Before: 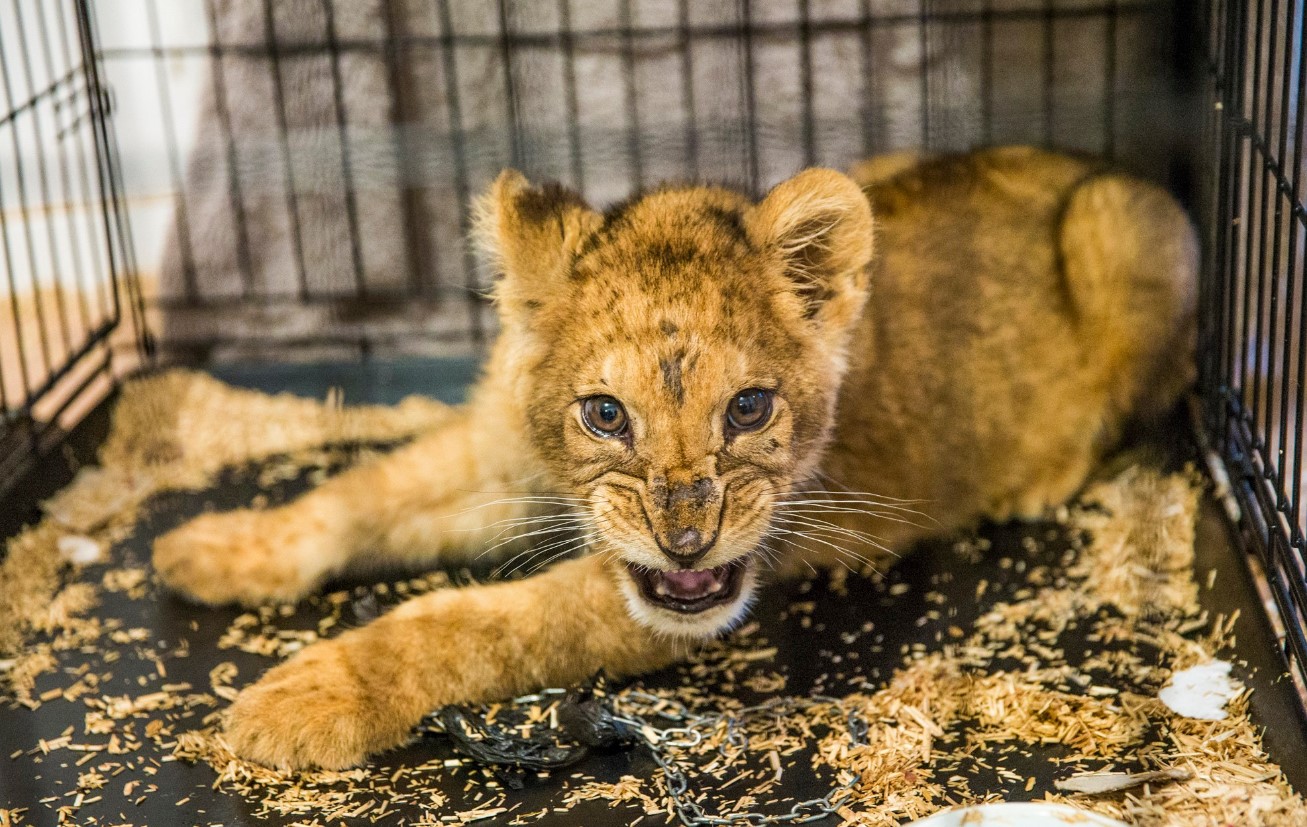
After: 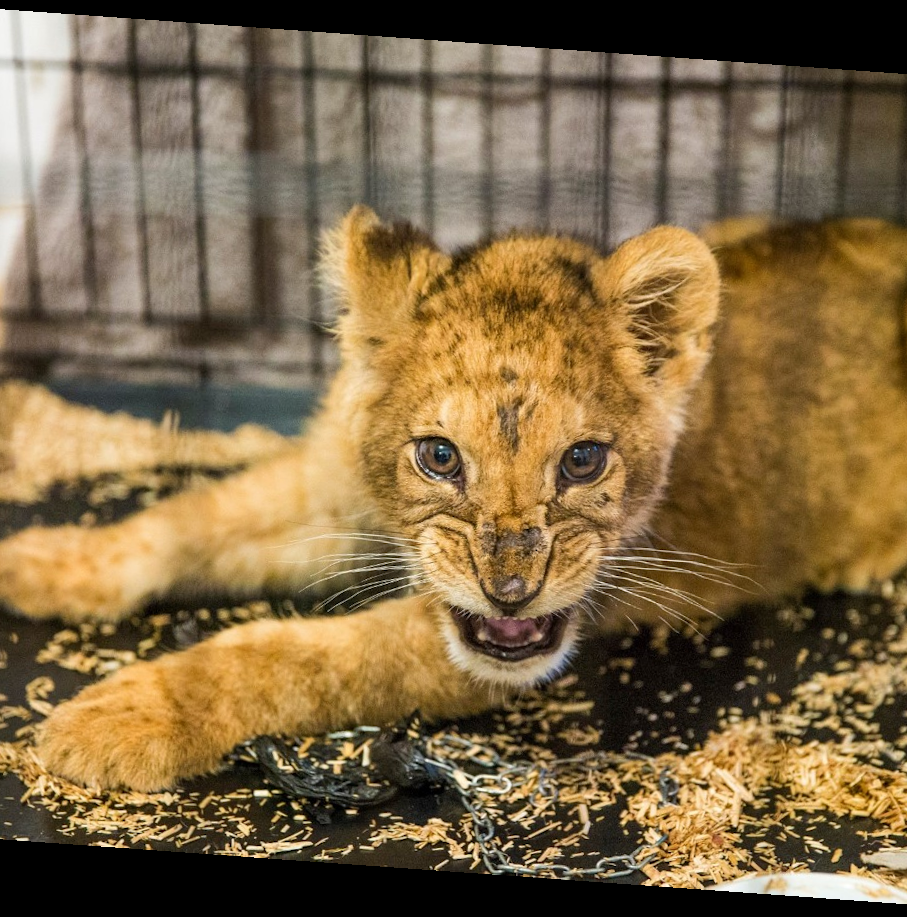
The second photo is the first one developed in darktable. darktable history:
rotate and perspective: rotation 4.1°, automatic cropping off
crop and rotate: left 14.292%, right 19.041%
